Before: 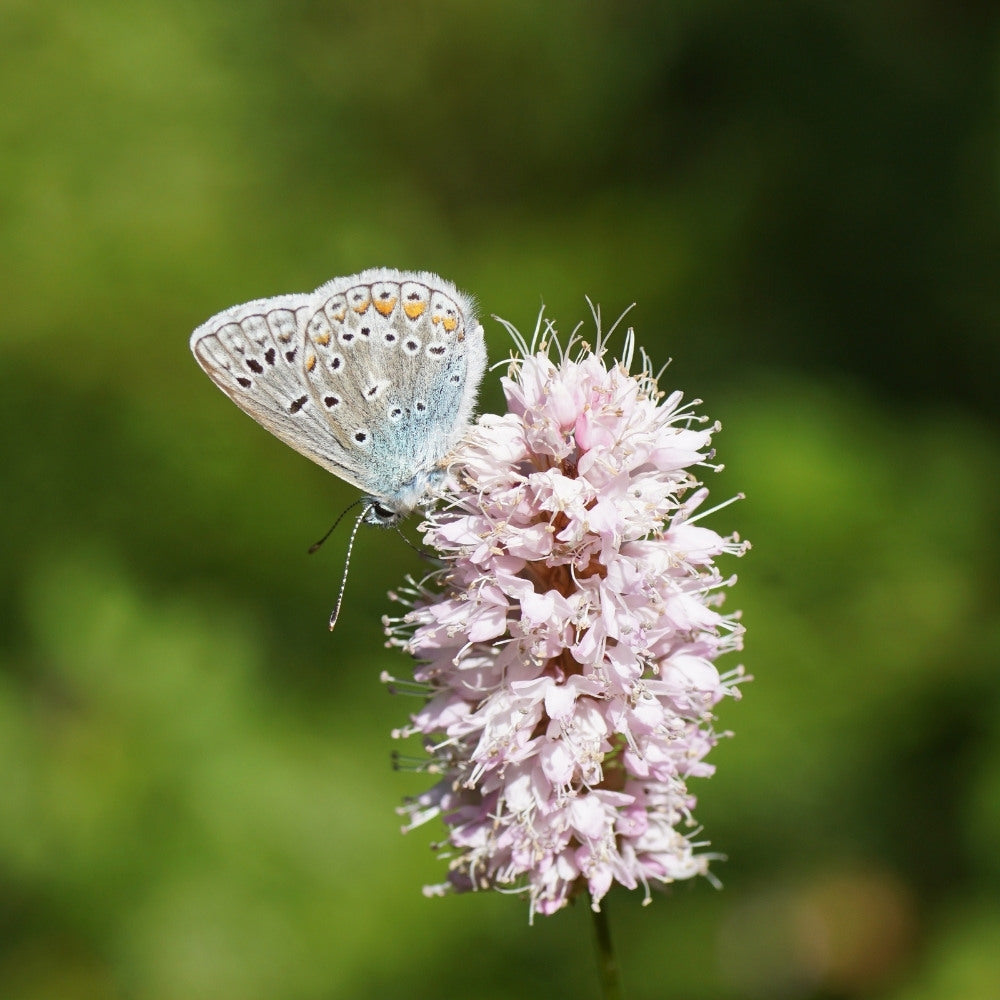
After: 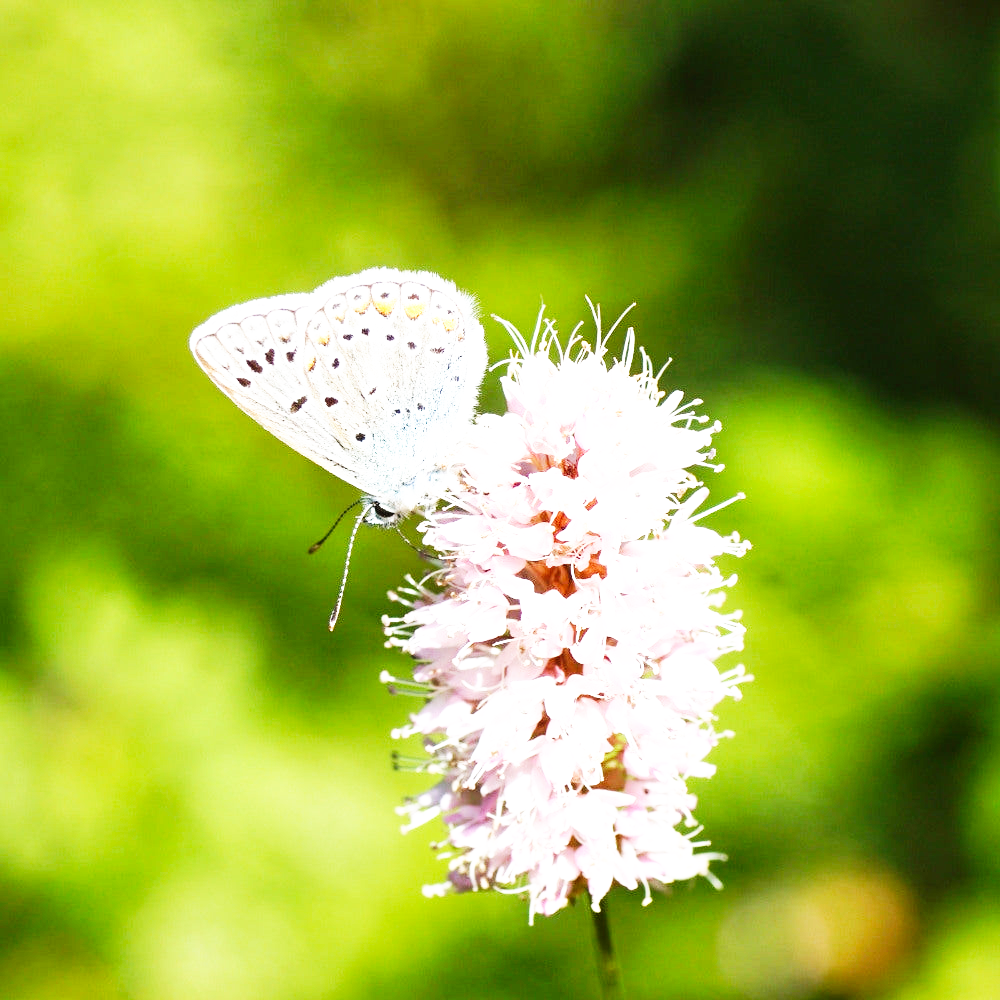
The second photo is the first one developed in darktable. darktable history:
base curve: curves: ch0 [(0, 0) (0.007, 0.004) (0.027, 0.03) (0.046, 0.07) (0.207, 0.54) (0.442, 0.872) (0.673, 0.972) (1, 1)], preserve colors none
exposure: black level correction 0, exposure 0.7 EV, compensate exposure bias true, compensate highlight preservation false
